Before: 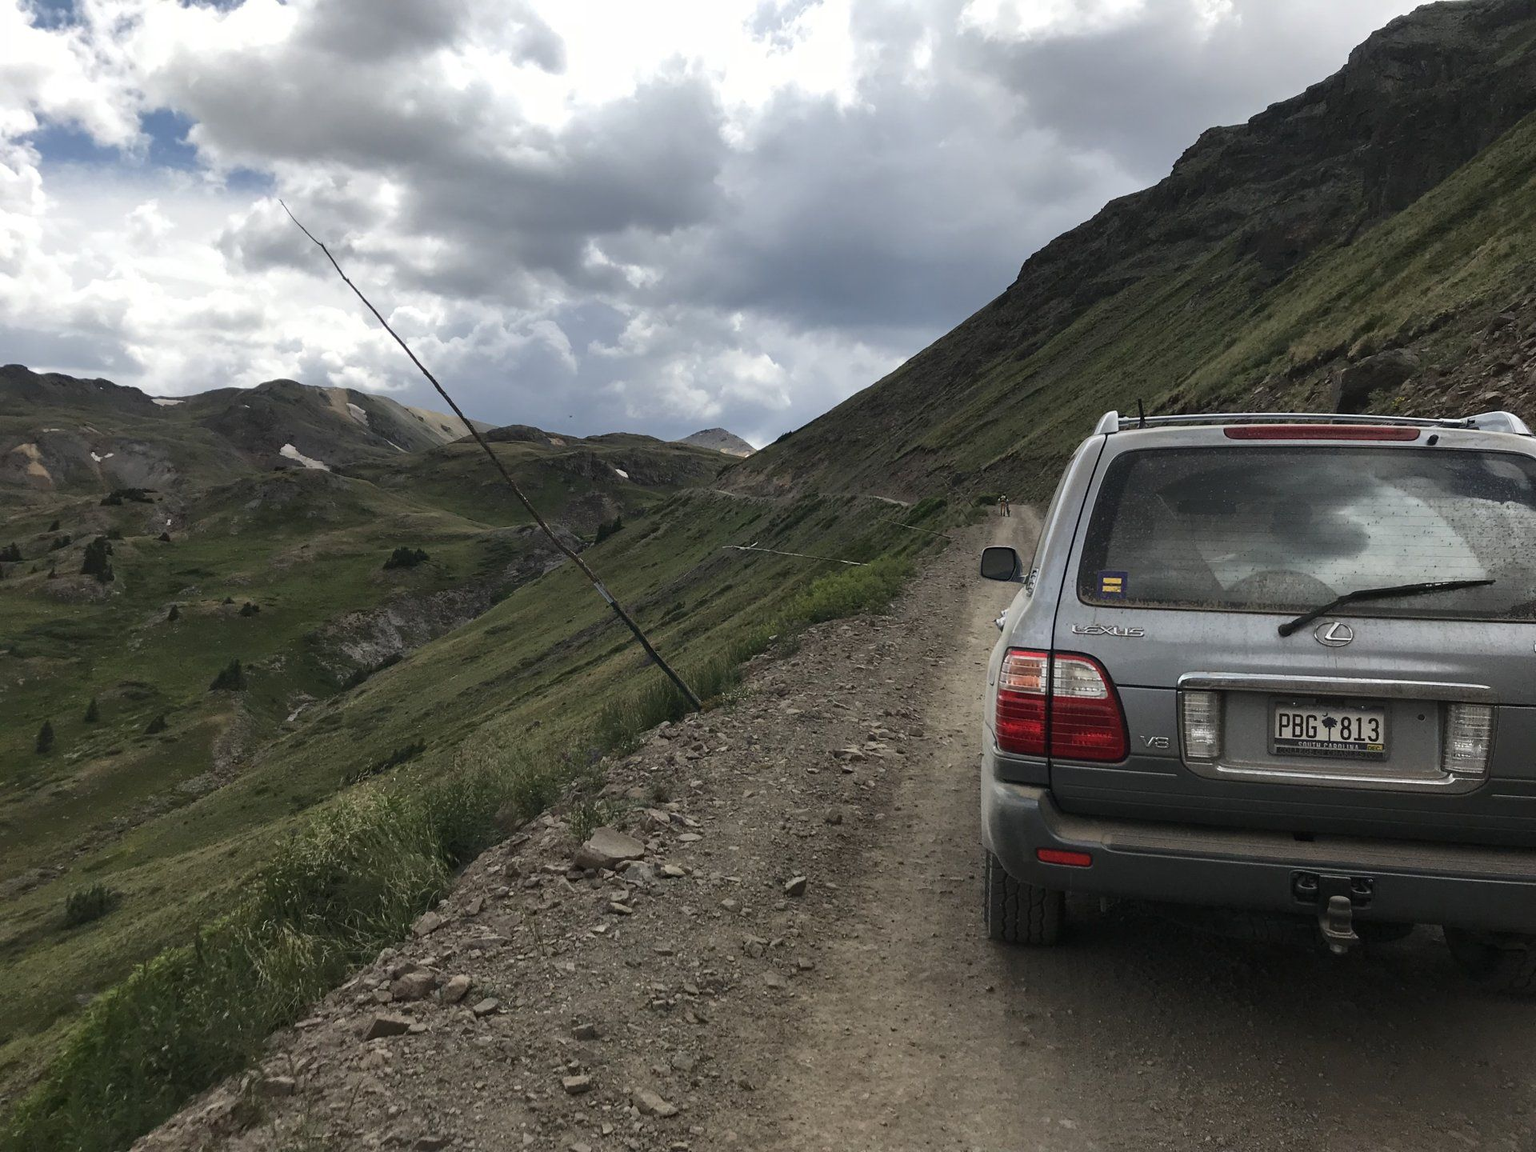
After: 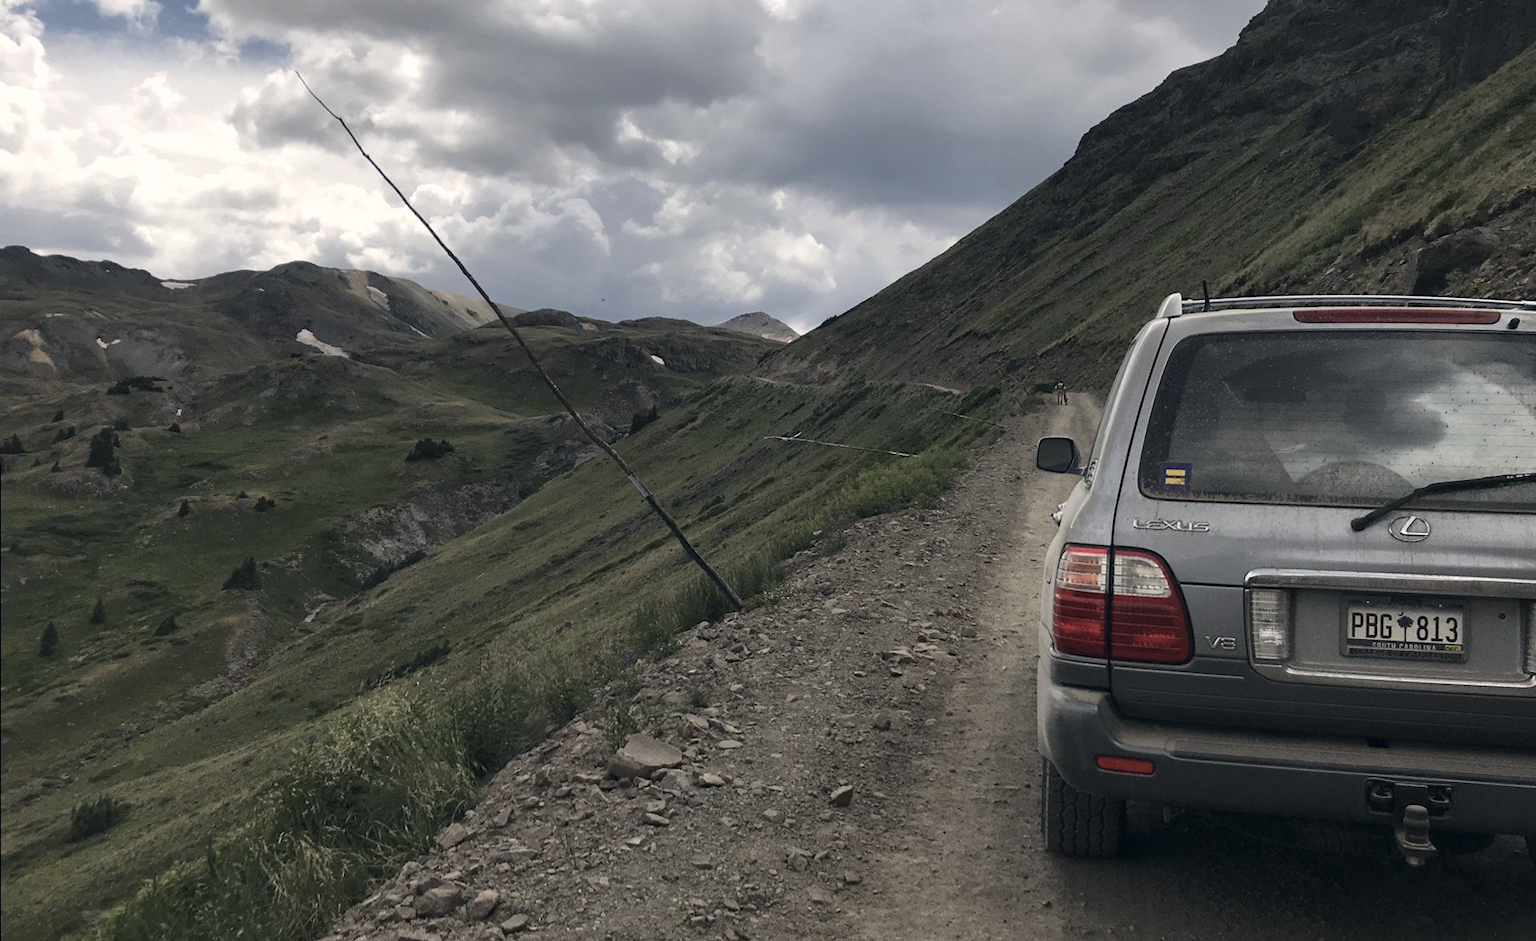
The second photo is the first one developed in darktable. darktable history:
crop and rotate: angle 0.08°, top 11.629%, right 5.41%, bottom 11.089%
color correction: highlights a* 2.86, highlights b* 5, shadows a* -1.48, shadows b* -4.93, saturation 0.769
